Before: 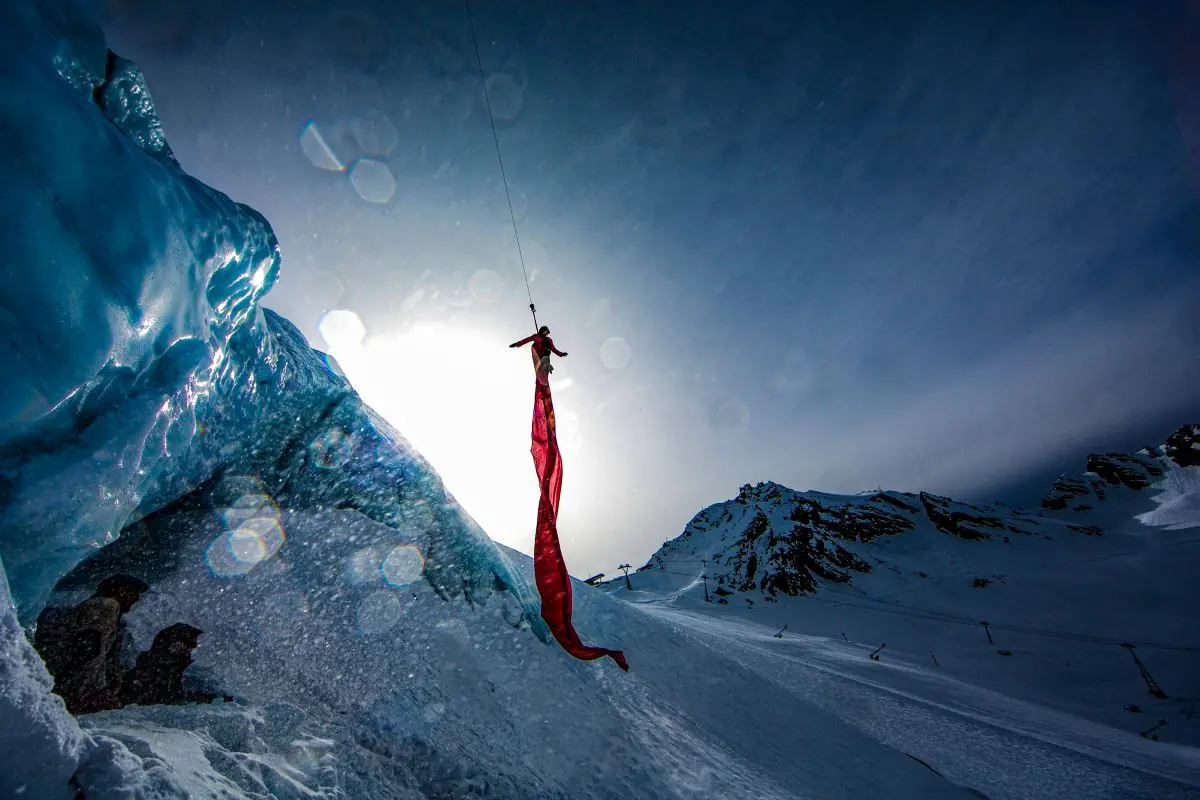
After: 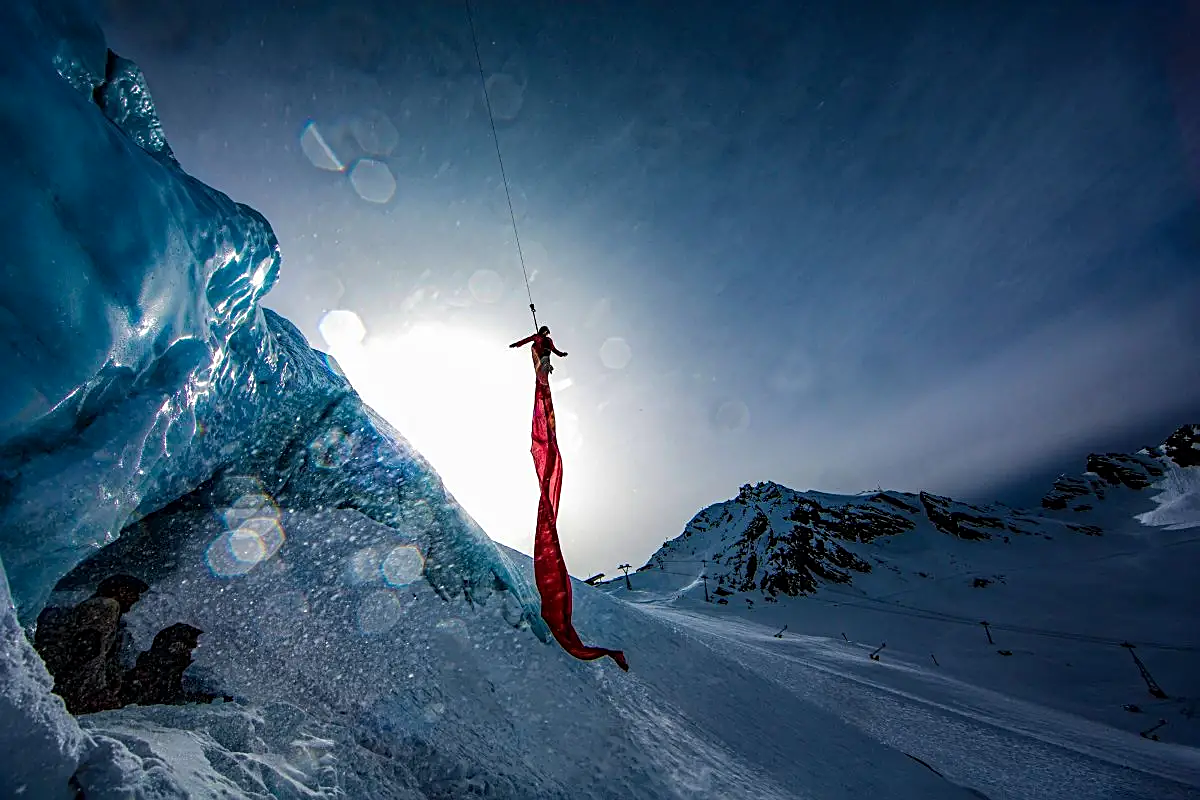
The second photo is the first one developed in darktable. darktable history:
exposure: black level correction 0, compensate highlight preservation false
sharpen: on, module defaults
